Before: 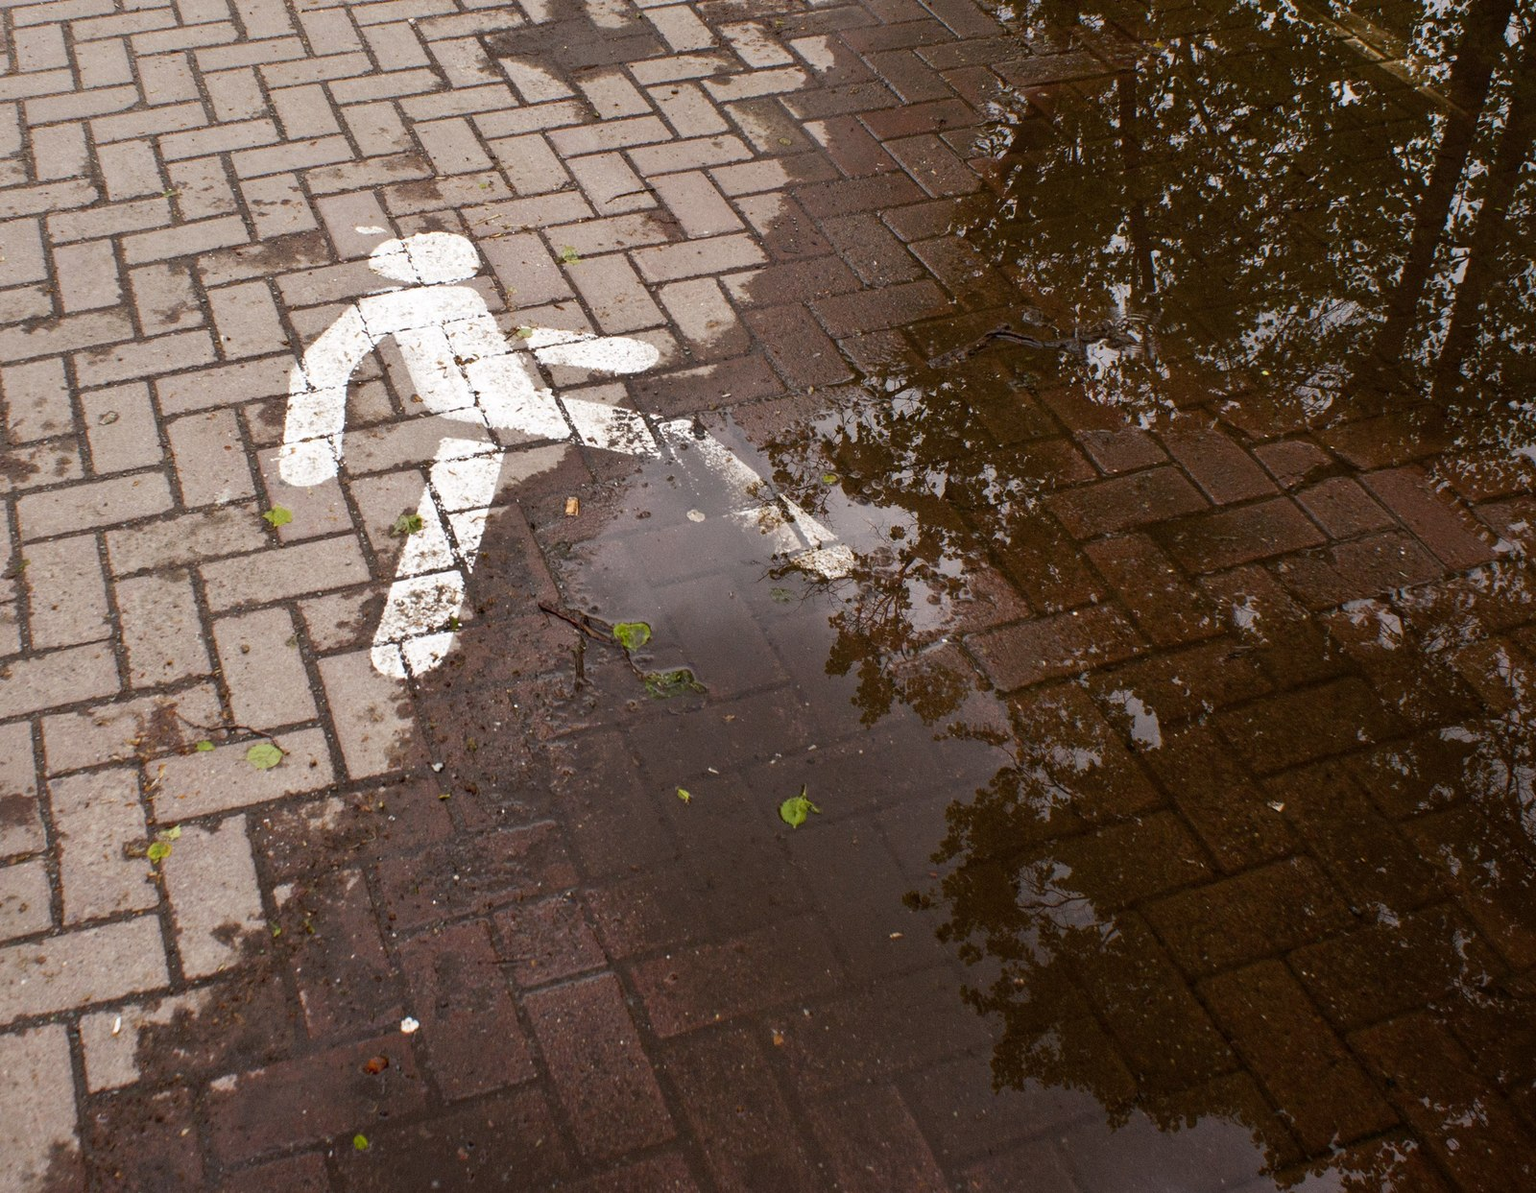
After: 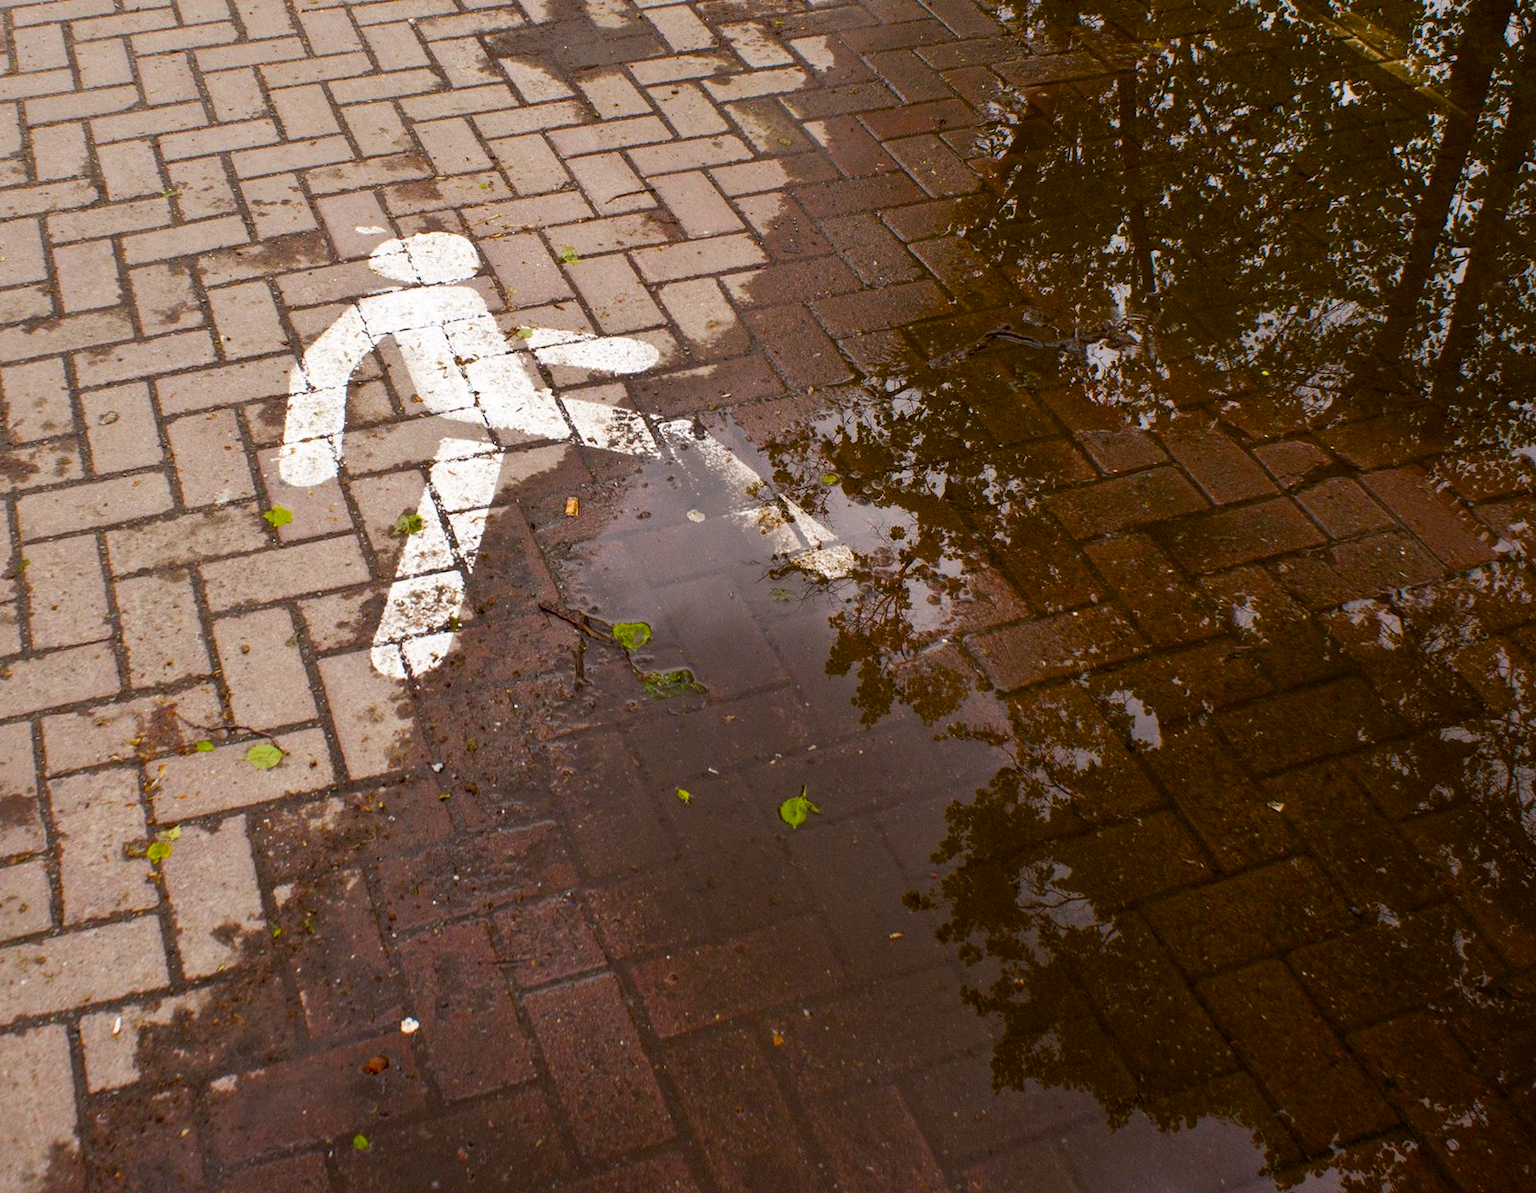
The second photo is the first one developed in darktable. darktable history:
color balance rgb: perceptual saturation grading › global saturation 30.539%, global vibrance 30.104%
